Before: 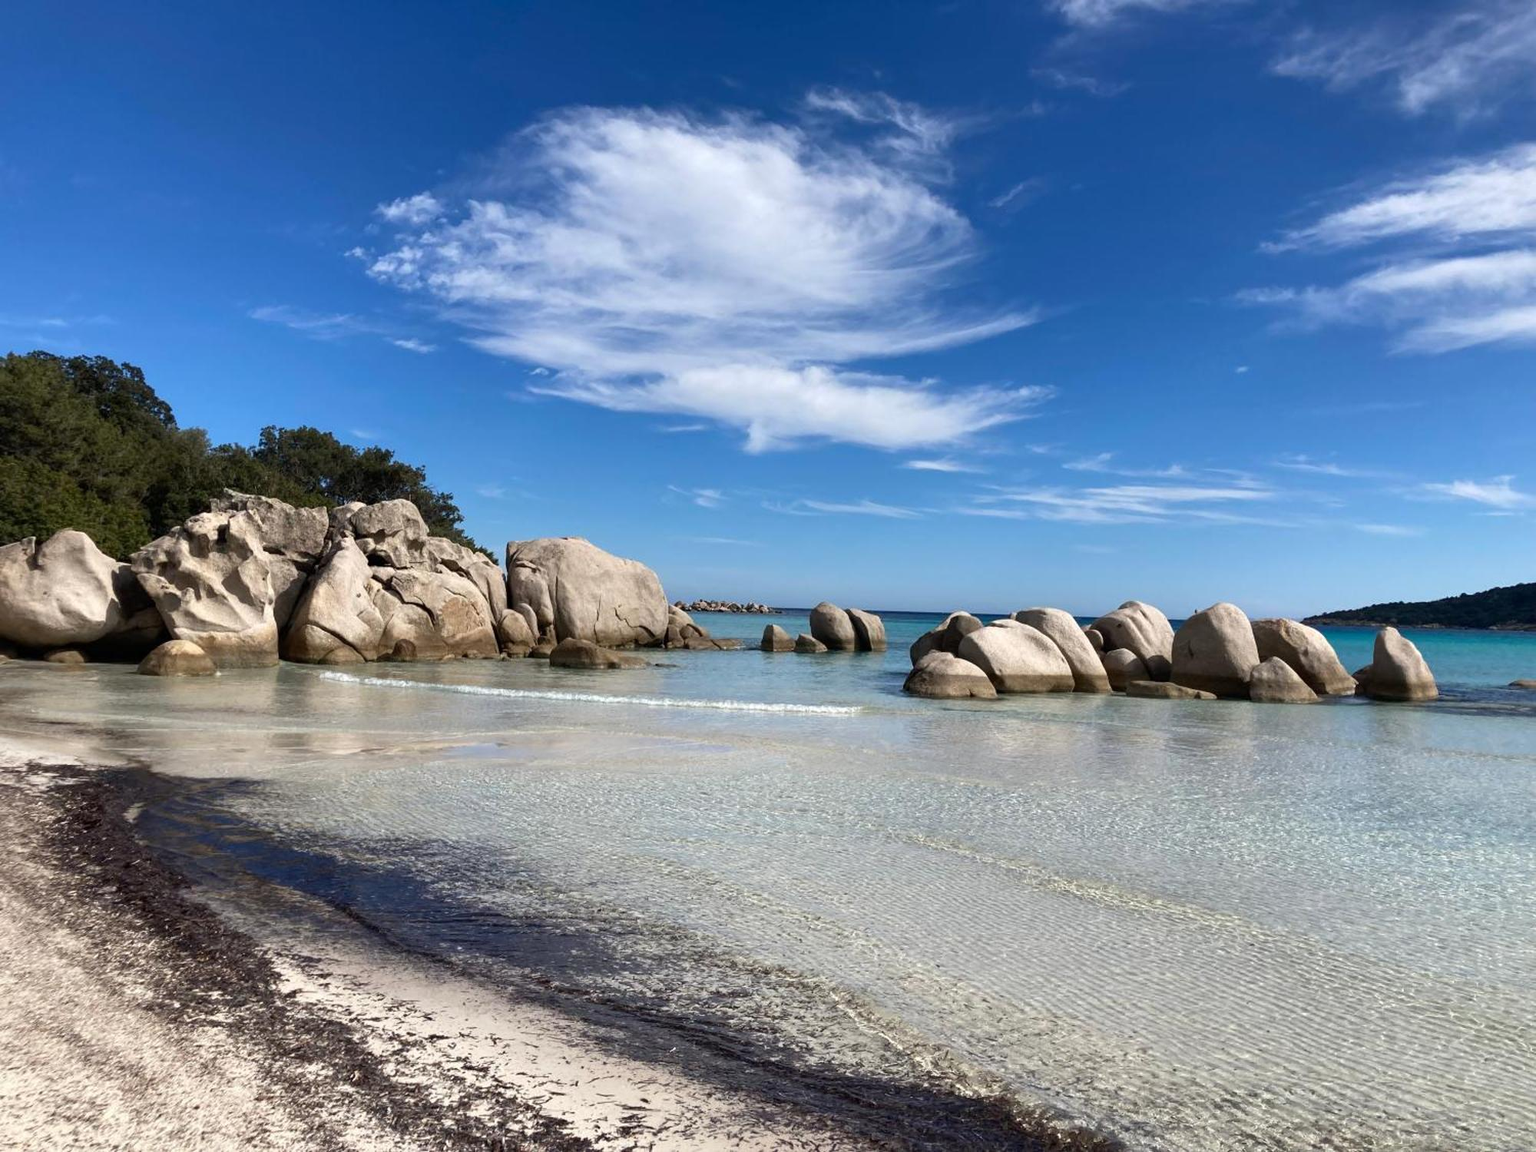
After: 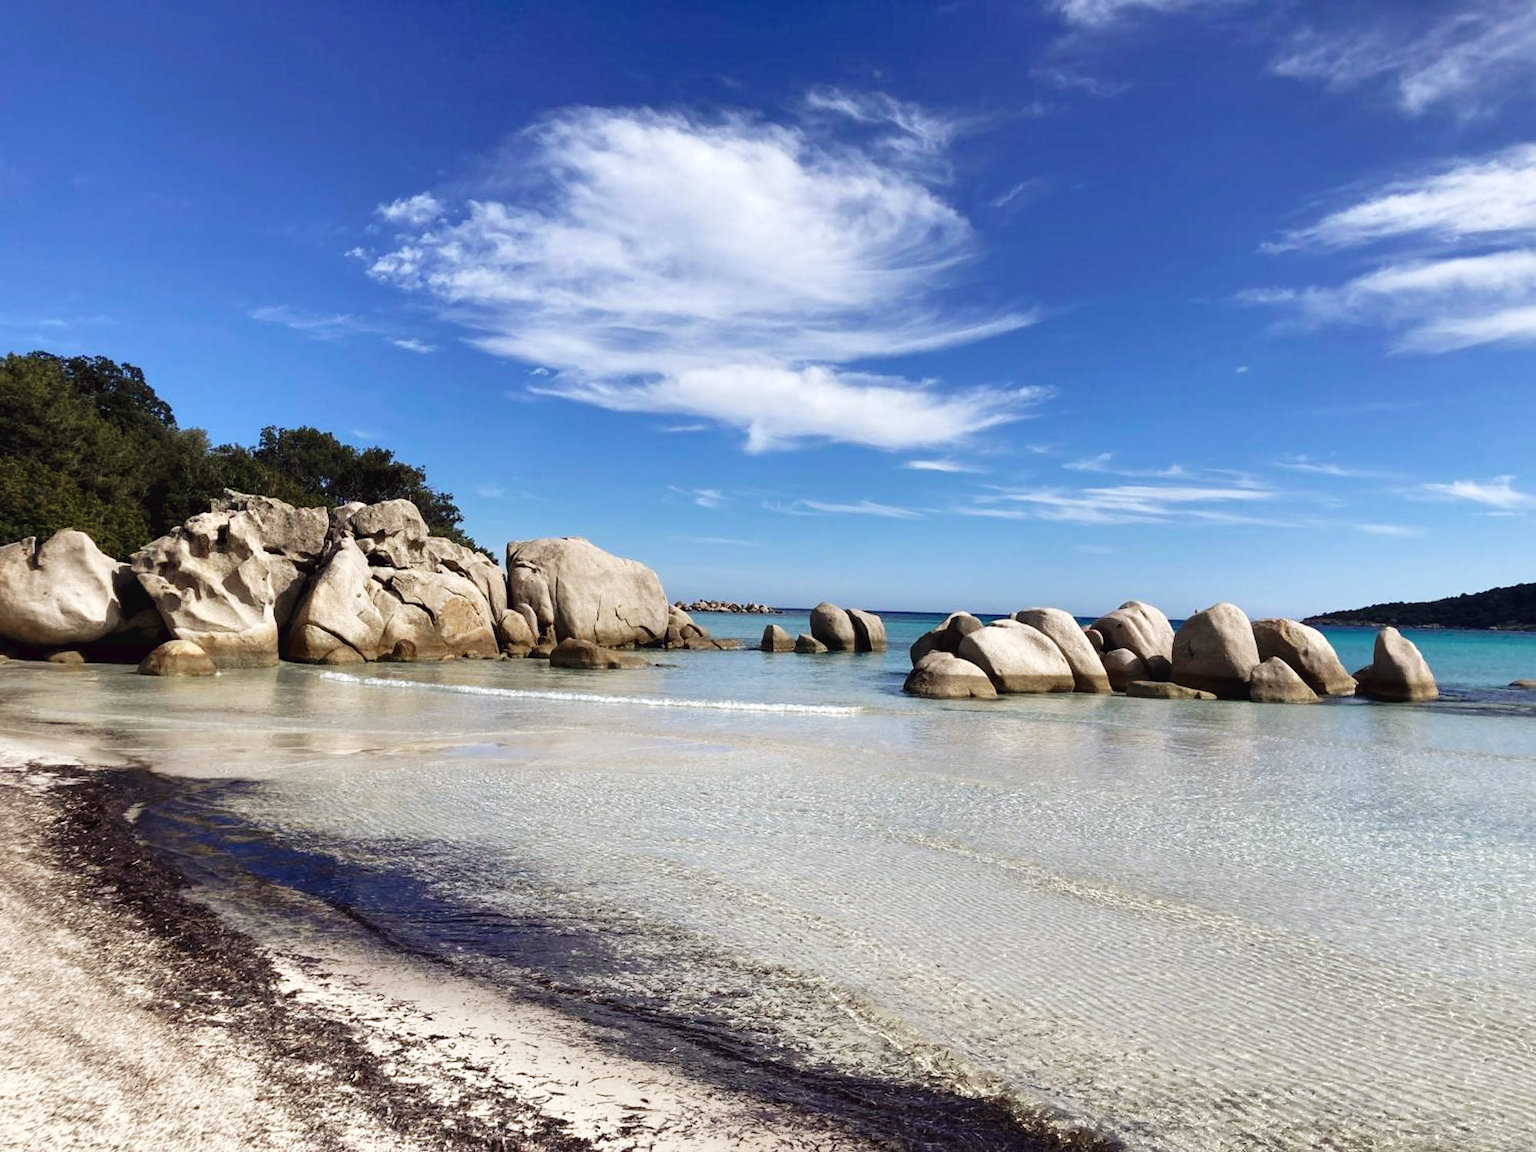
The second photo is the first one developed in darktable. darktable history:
tone curve: curves: ch0 [(0, 0) (0.003, 0.031) (0.011, 0.031) (0.025, 0.03) (0.044, 0.035) (0.069, 0.054) (0.1, 0.081) (0.136, 0.11) (0.177, 0.147) (0.224, 0.209) (0.277, 0.283) (0.335, 0.369) (0.399, 0.44) (0.468, 0.517) (0.543, 0.601) (0.623, 0.684) (0.709, 0.766) (0.801, 0.846) (0.898, 0.927) (1, 1)], preserve colors none
color look up table: target L [97.12, 89.91, 87.72, 86.87, 75.77, 66.06, 56.11, 51.89, 52.41, 26.45, 8.791, 200.92, 103.3, 90.29, 84.19, 80.42, 69.53, 66.84, 65.32, 57.84, 53.74, 49.37, 49.27, 46.06, 39.72, 30.68, 34.65, 13.24, 87.19, 80.05, 71.44, 54.61, 61.44, 58.56, 55.42, 54.68, 50.4, 44.39, 46.17, 33.73, 32.13, 27.46, 11.3, 1.795, 81.51, 74.28, 64.65, 43.35, 27.45], target a [-37.1, -27.52, -39.42, -39.05, -70.99, -54.07, -52.82, -26.44, -33.8, -22.52, -13.1, 0, 0, 5.441, 0.518, 5.064, 34.75, 49.22, 41.77, 2.374, 73.26, 44.96, 72.55, 49.3, 12.77, 8.204, 51.38, 31.77, 15, 27.59, 51.95, 86.05, 35.65, 82.68, 19.33, 56.79, 79.87, 16.58, 70.93, 55.88, 49.17, 38.14, 35.96, 16.21, -19.05, -32.92, -6.414, -26.05, -5.08], target b [89.59, 29.12, 56.85, 8.761, 49.67, 28.26, 44.4, 40, 11.7, 22.04, 7.554, -0.001, -0.002, 21.62, 56.52, 82.2, 42.28, 4.703, 67.34, 25.04, 20.99, 13.22, 46.09, 48.53, 38.36, 3.446, 33, 22.55, -1.988, -35.07, -37.08, -35.67, -50.57, -59.96, -1.916, -26.49, -45.53, -68.76, 8.604, -60.13, -19.06, -11.93, -50.82, -32.44, -1.745, -26.46, -43.51, -7.838, -22.81], num patches 49
